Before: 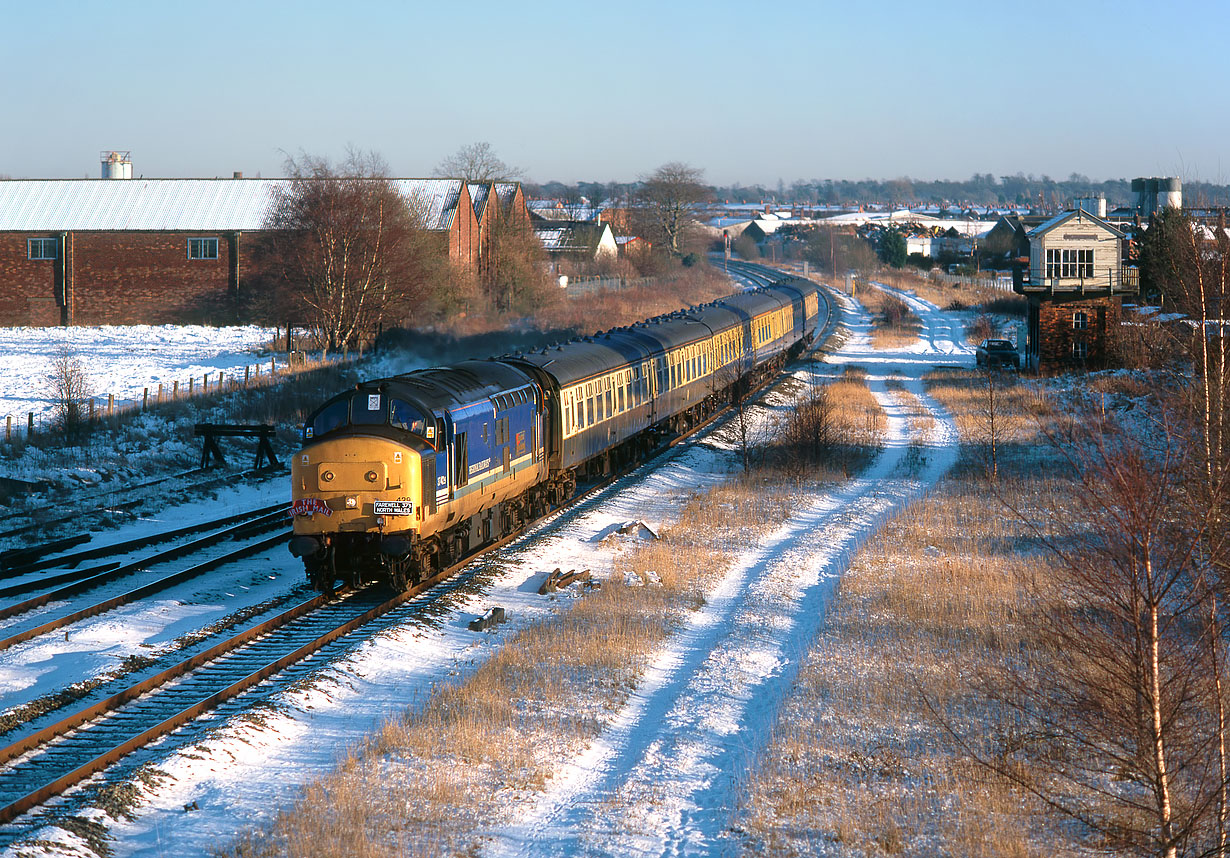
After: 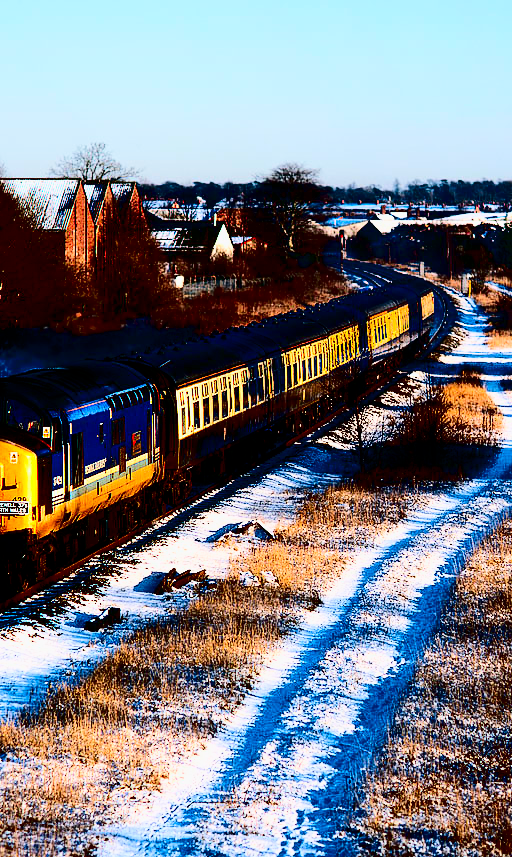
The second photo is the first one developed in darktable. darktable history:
filmic rgb: black relative exposure -5 EV, white relative exposure 3.5 EV, hardness 3.19, contrast 1.3, highlights saturation mix -50%
crop: left 31.229%, right 27.105%
contrast brightness saturation: contrast 0.77, brightness -1, saturation 1
